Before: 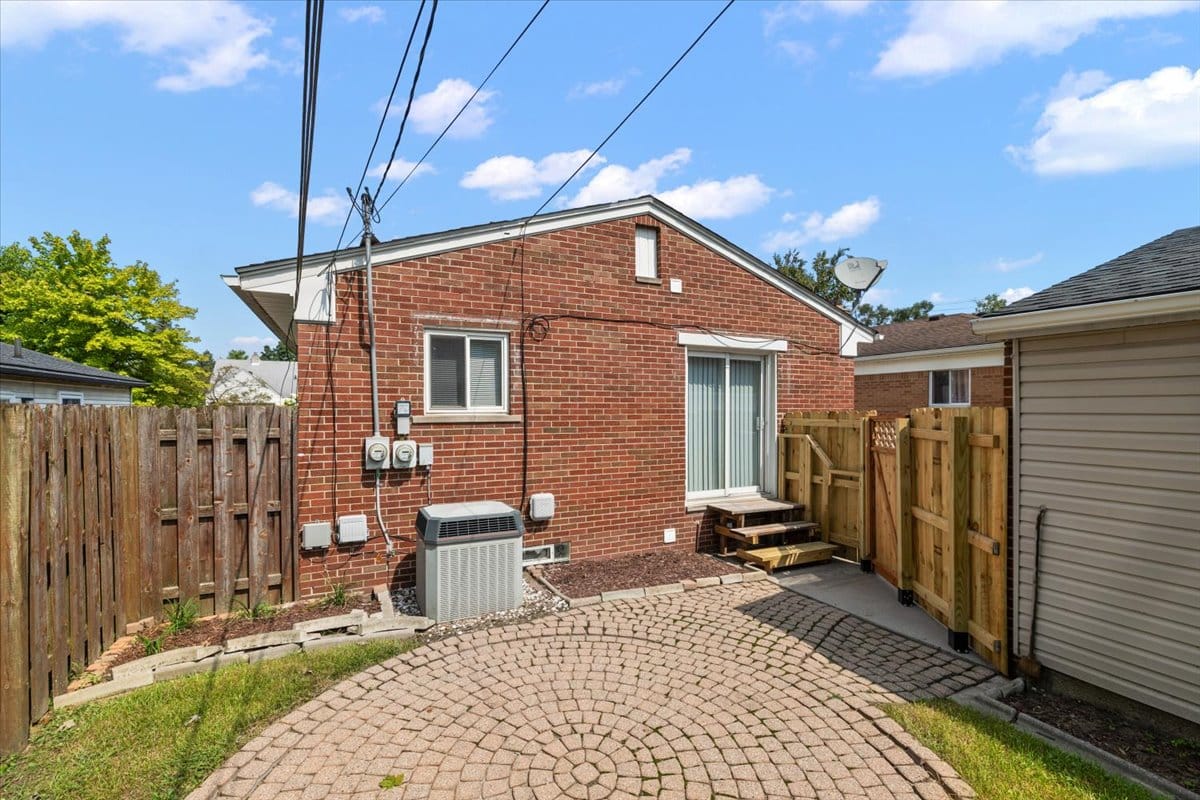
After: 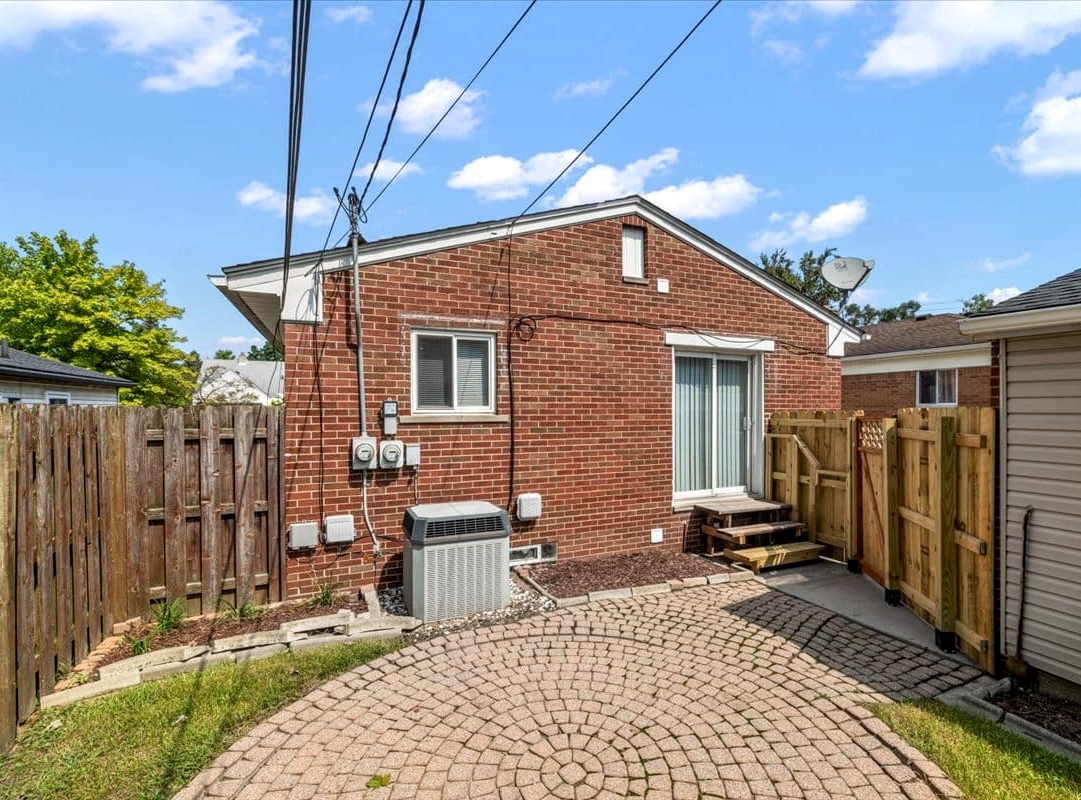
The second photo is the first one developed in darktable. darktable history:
crop and rotate: left 1.088%, right 8.807%
local contrast: detail 130%
